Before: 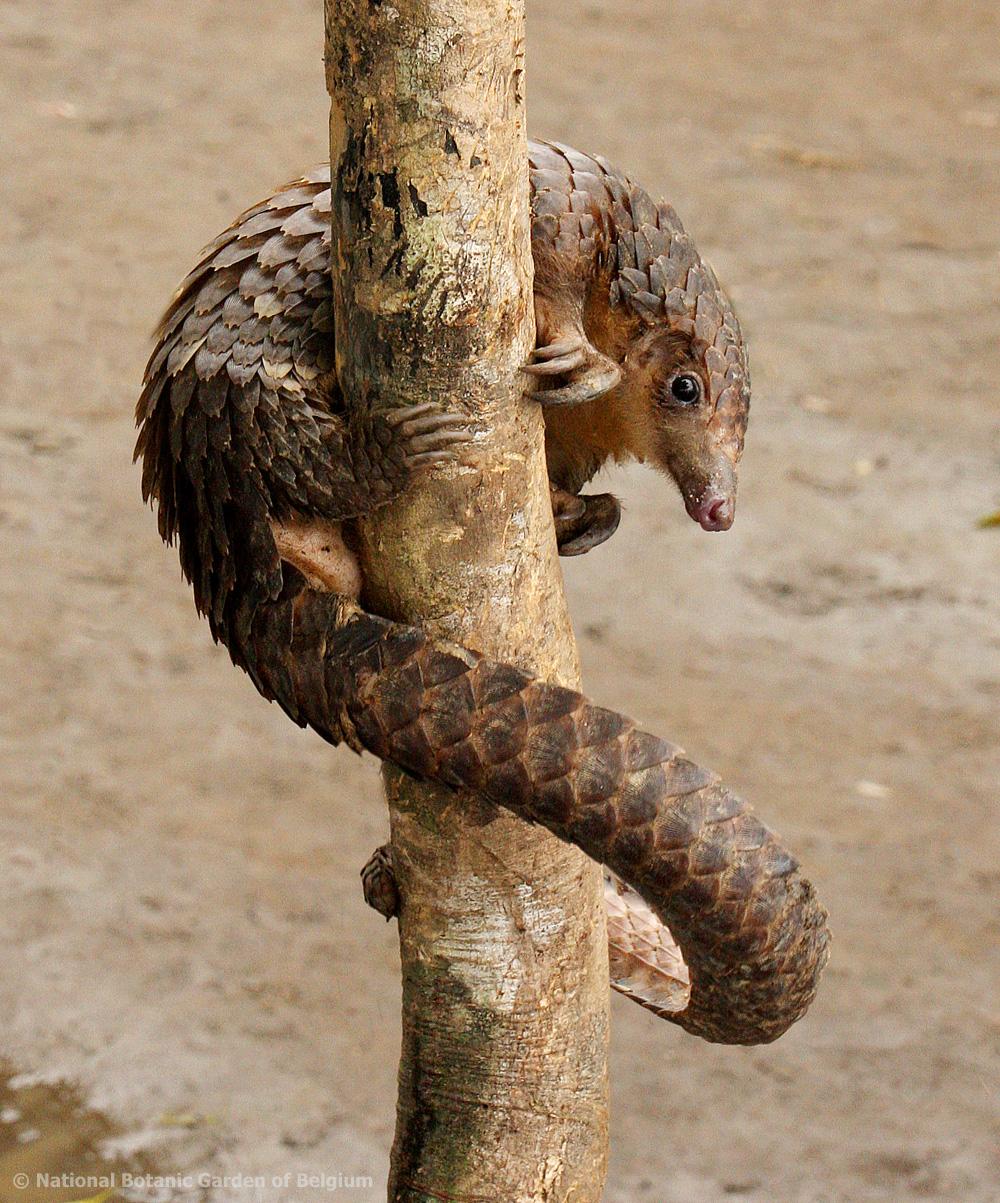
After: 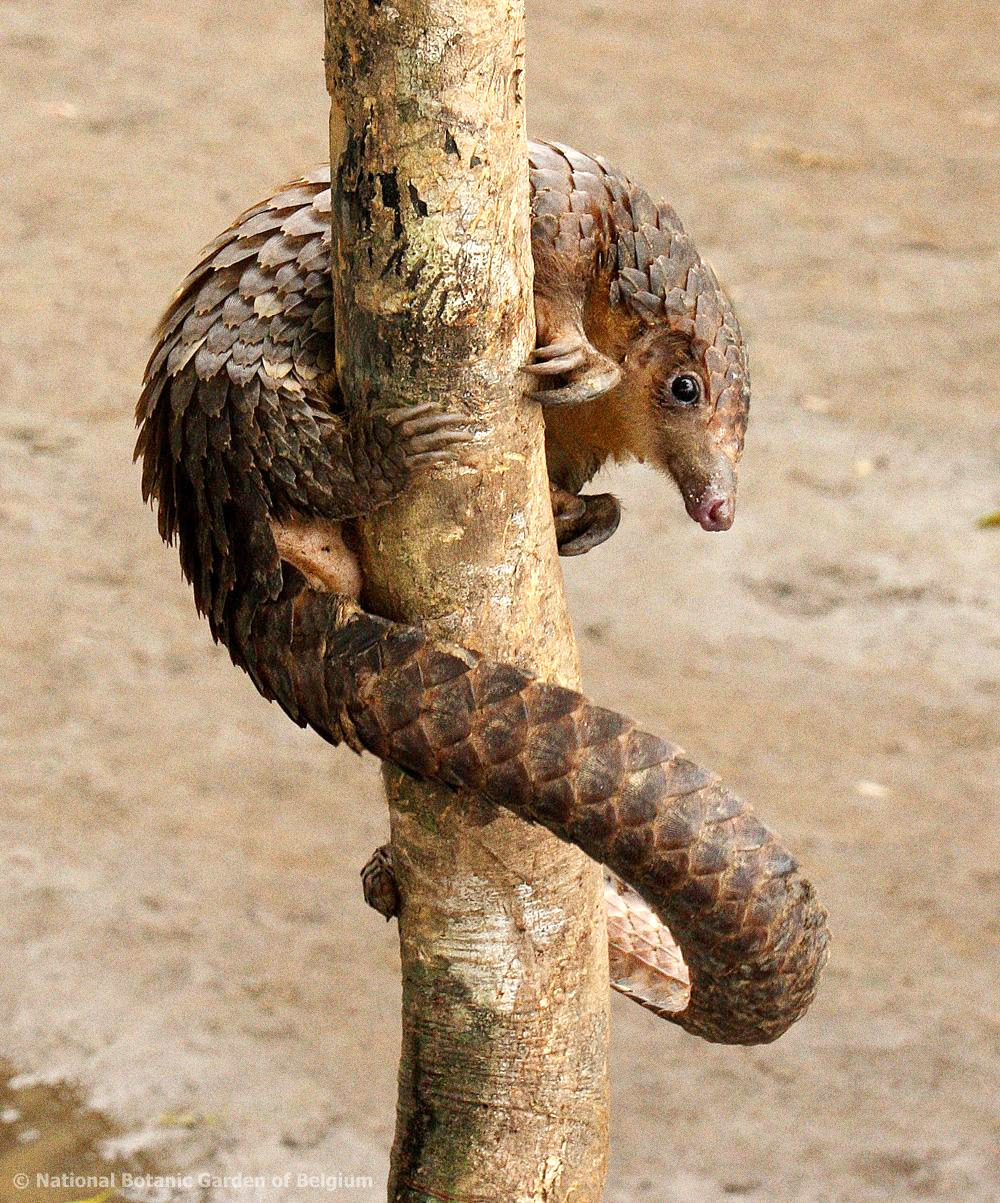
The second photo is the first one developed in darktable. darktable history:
grain: coarseness 0.09 ISO, strength 40%
exposure: exposure 0.375 EV, compensate highlight preservation false
